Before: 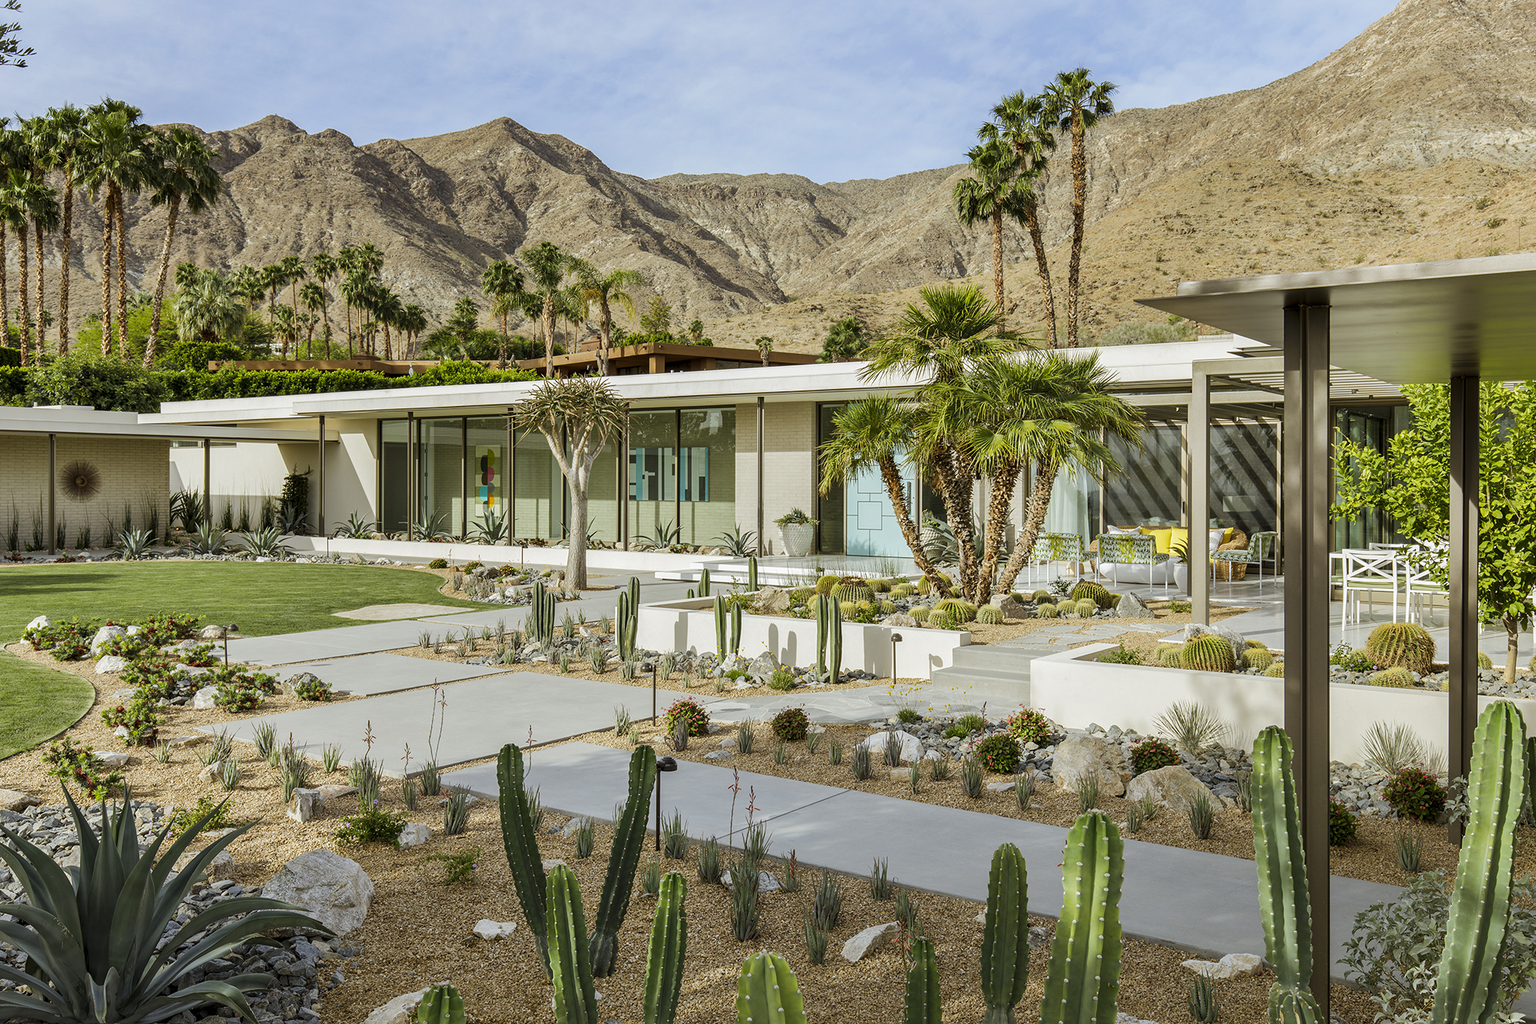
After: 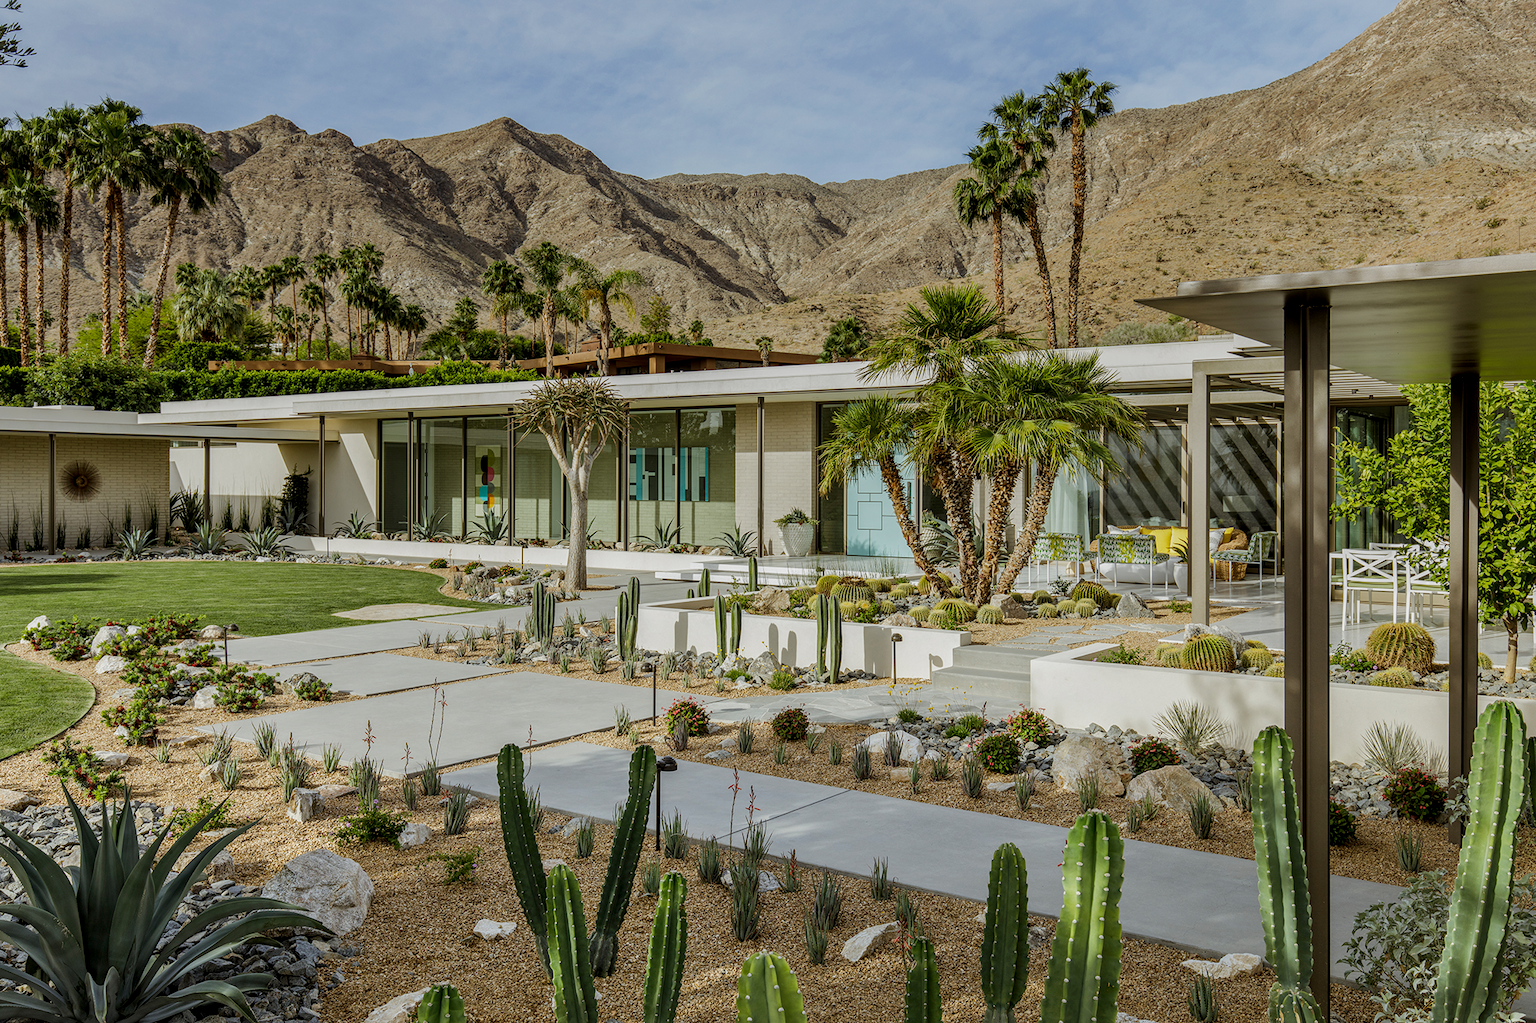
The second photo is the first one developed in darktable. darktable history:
graduated density: rotation 5.63°, offset 76.9
local contrast: on, module defaults
